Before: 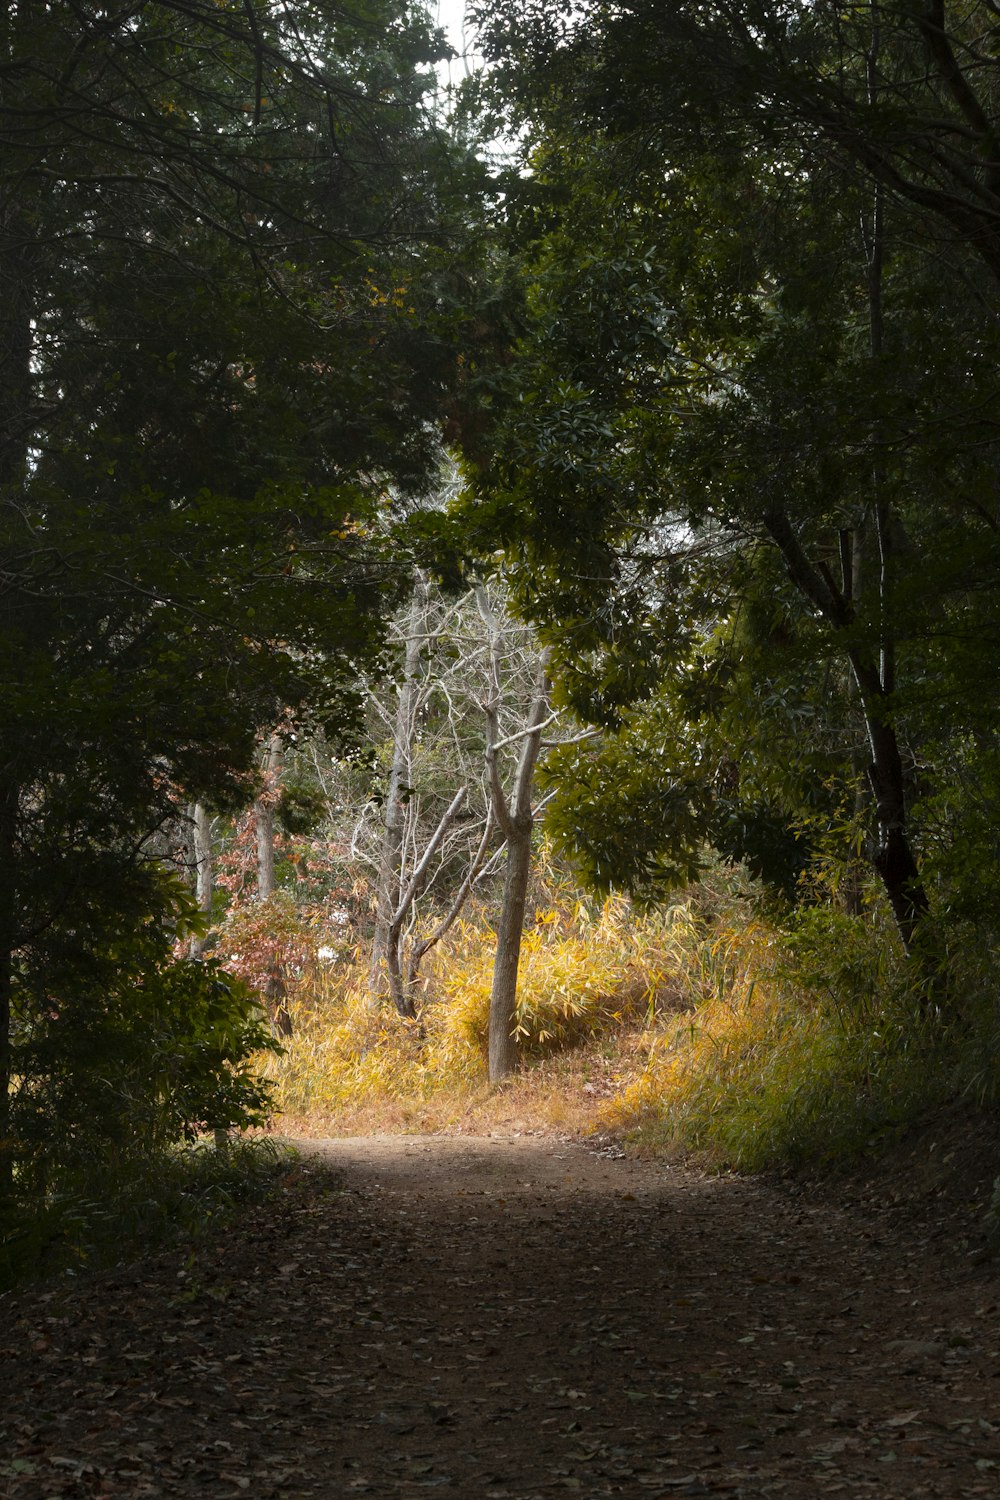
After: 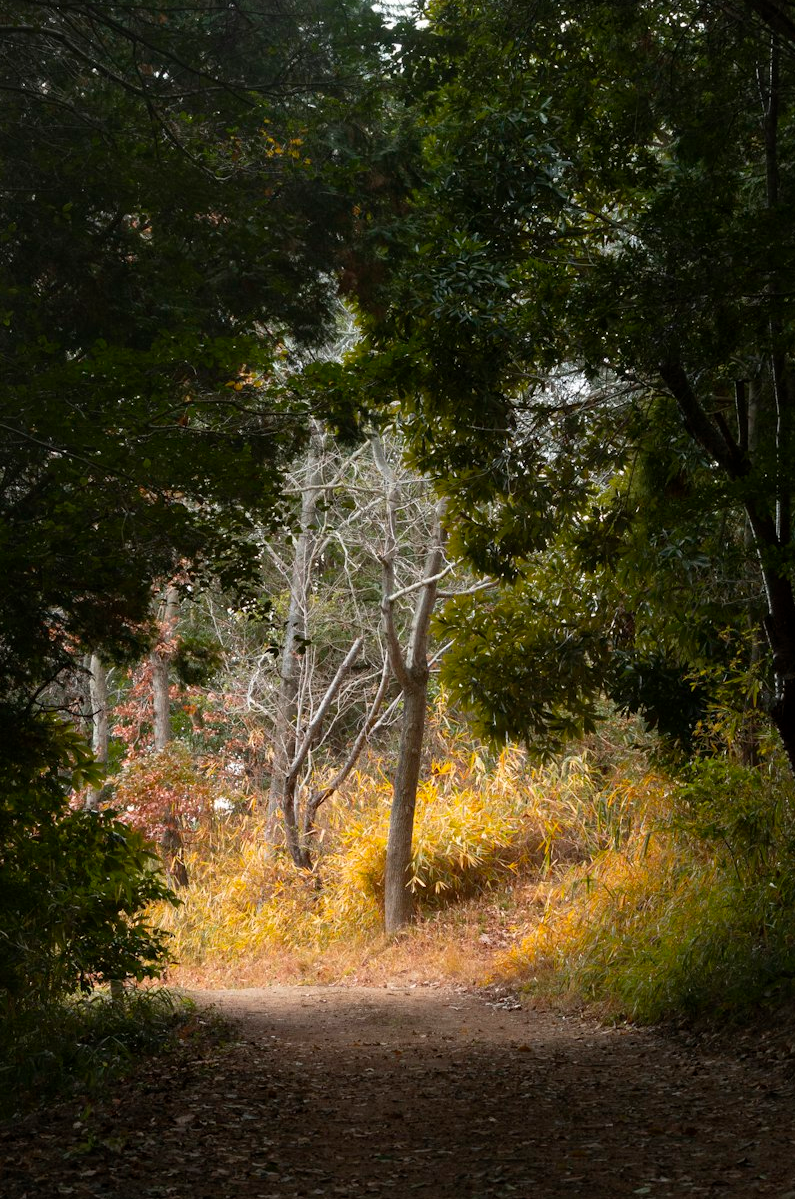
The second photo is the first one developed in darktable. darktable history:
crop and rotate: left 10.403%, top 9.938%, right 10.048%, bottom 10.091%
